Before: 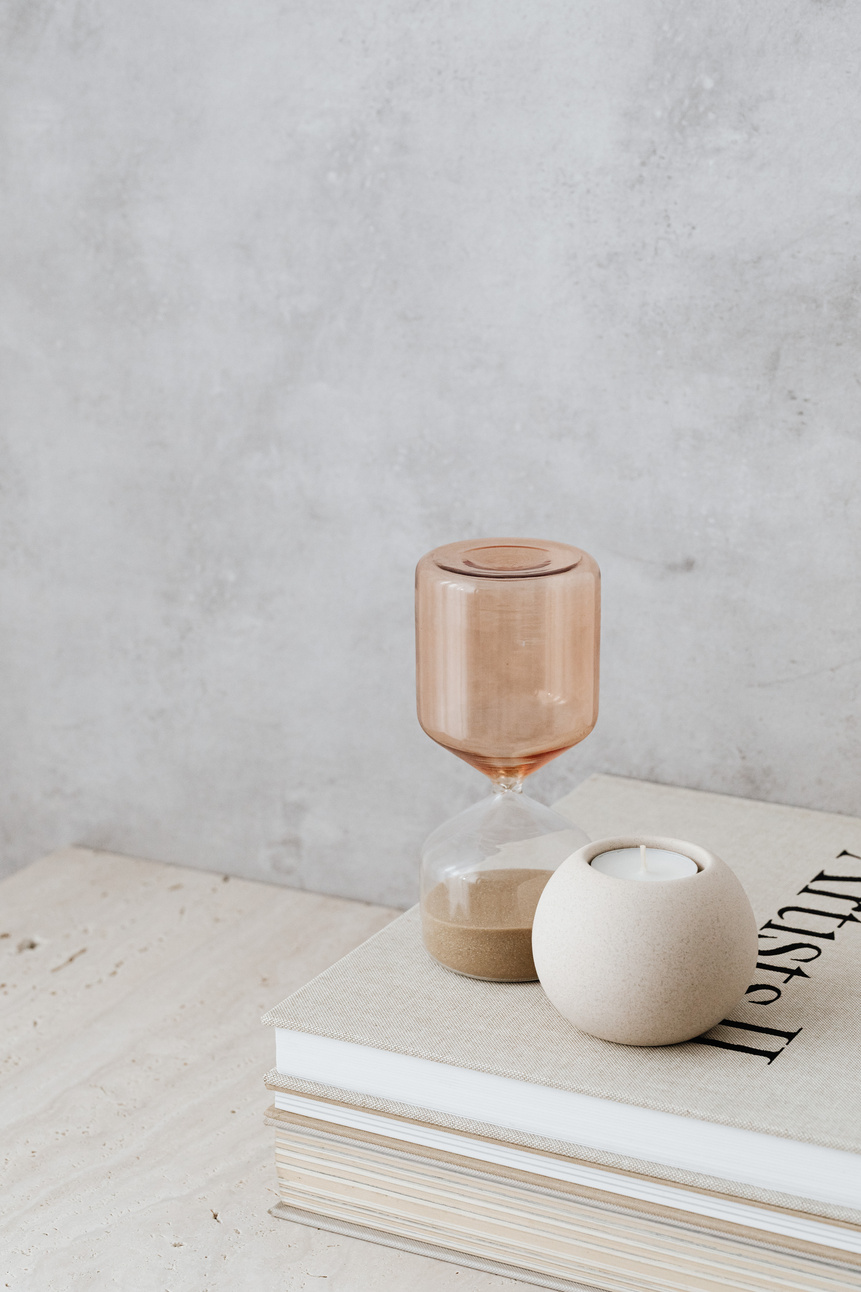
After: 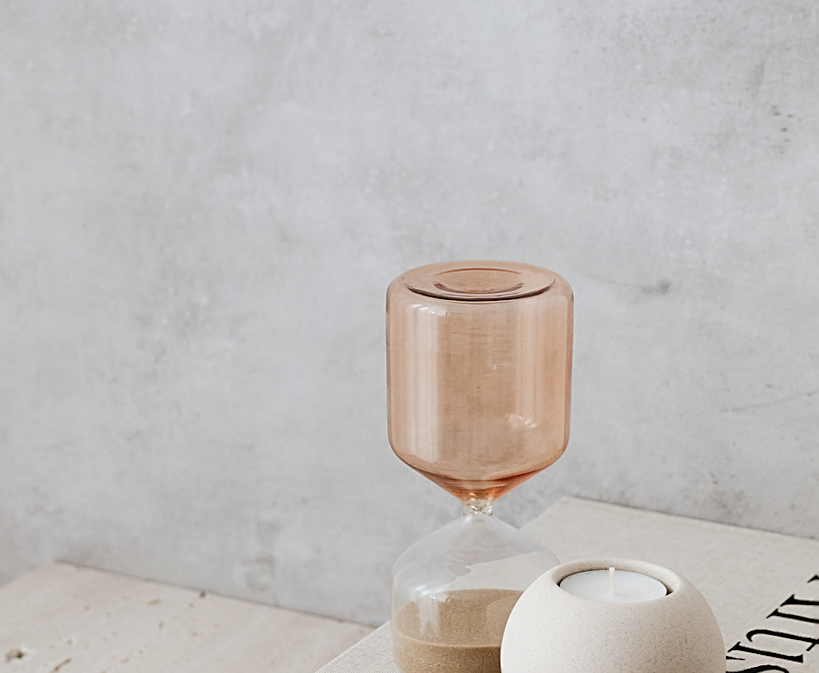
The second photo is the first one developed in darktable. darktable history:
sharpen: on, module defaults
rotate and perspective: rotation 0.074°, lens shift (vertical) 0.096, lens shift (horizontal) -0.041, crop left 0.043, crop right 0.952, crop top 0.024, crop bottom 0.979
crop and rotate: top 23.043%, bottom 23.437%
color correction: highlights a* -0.137, highlights b* 0.137
